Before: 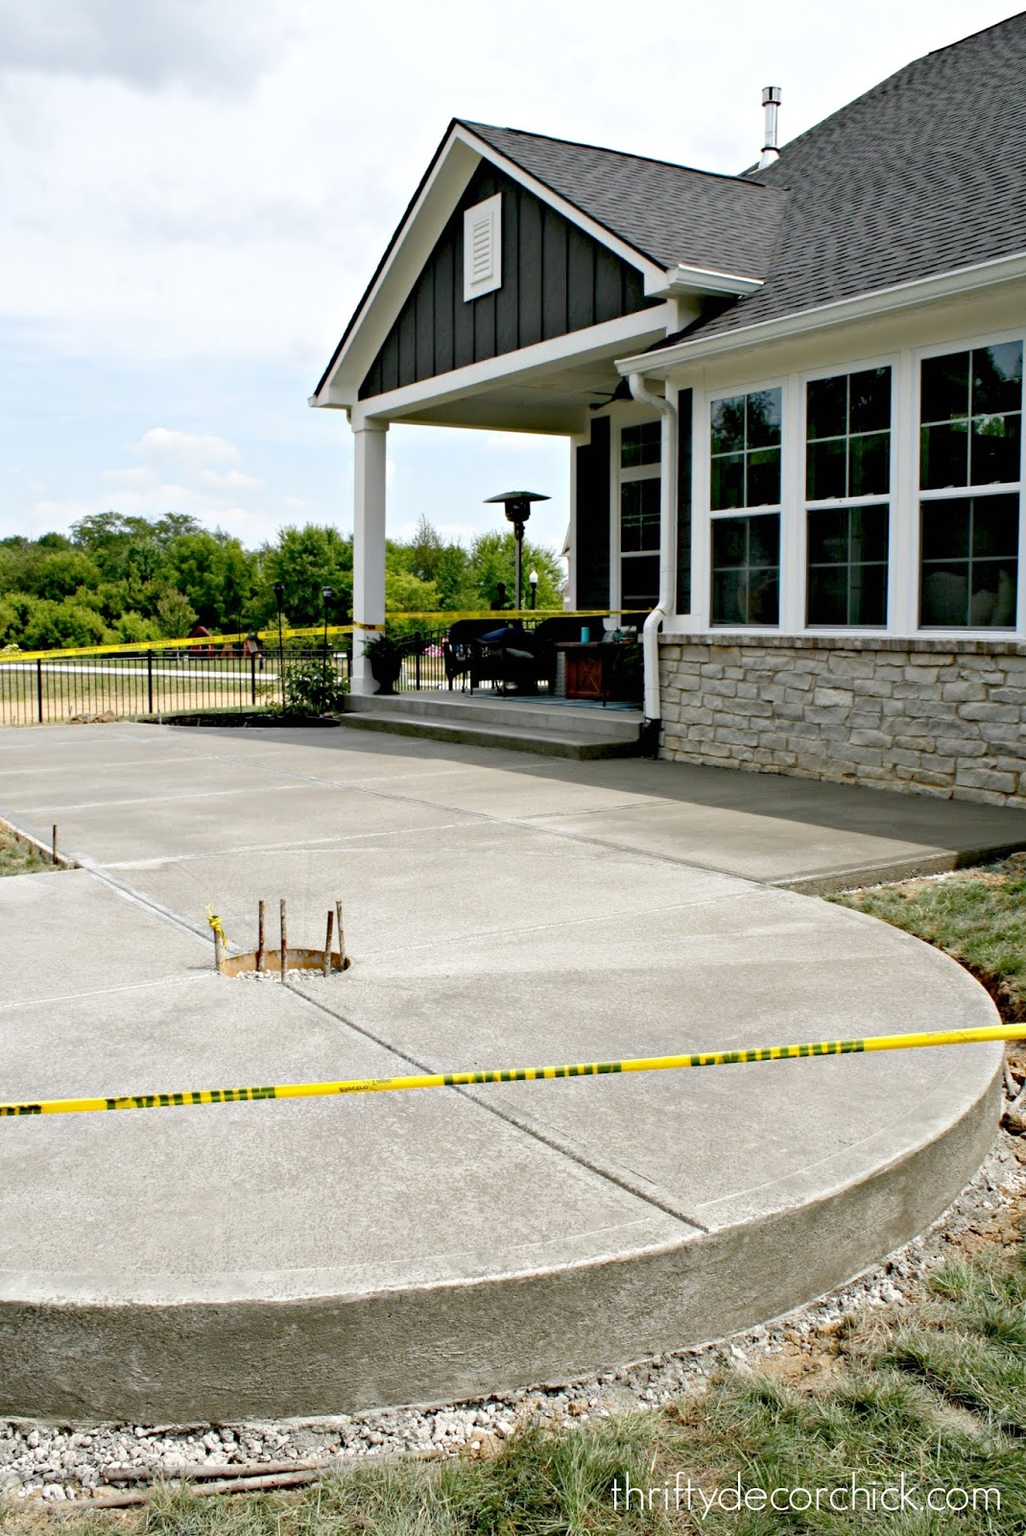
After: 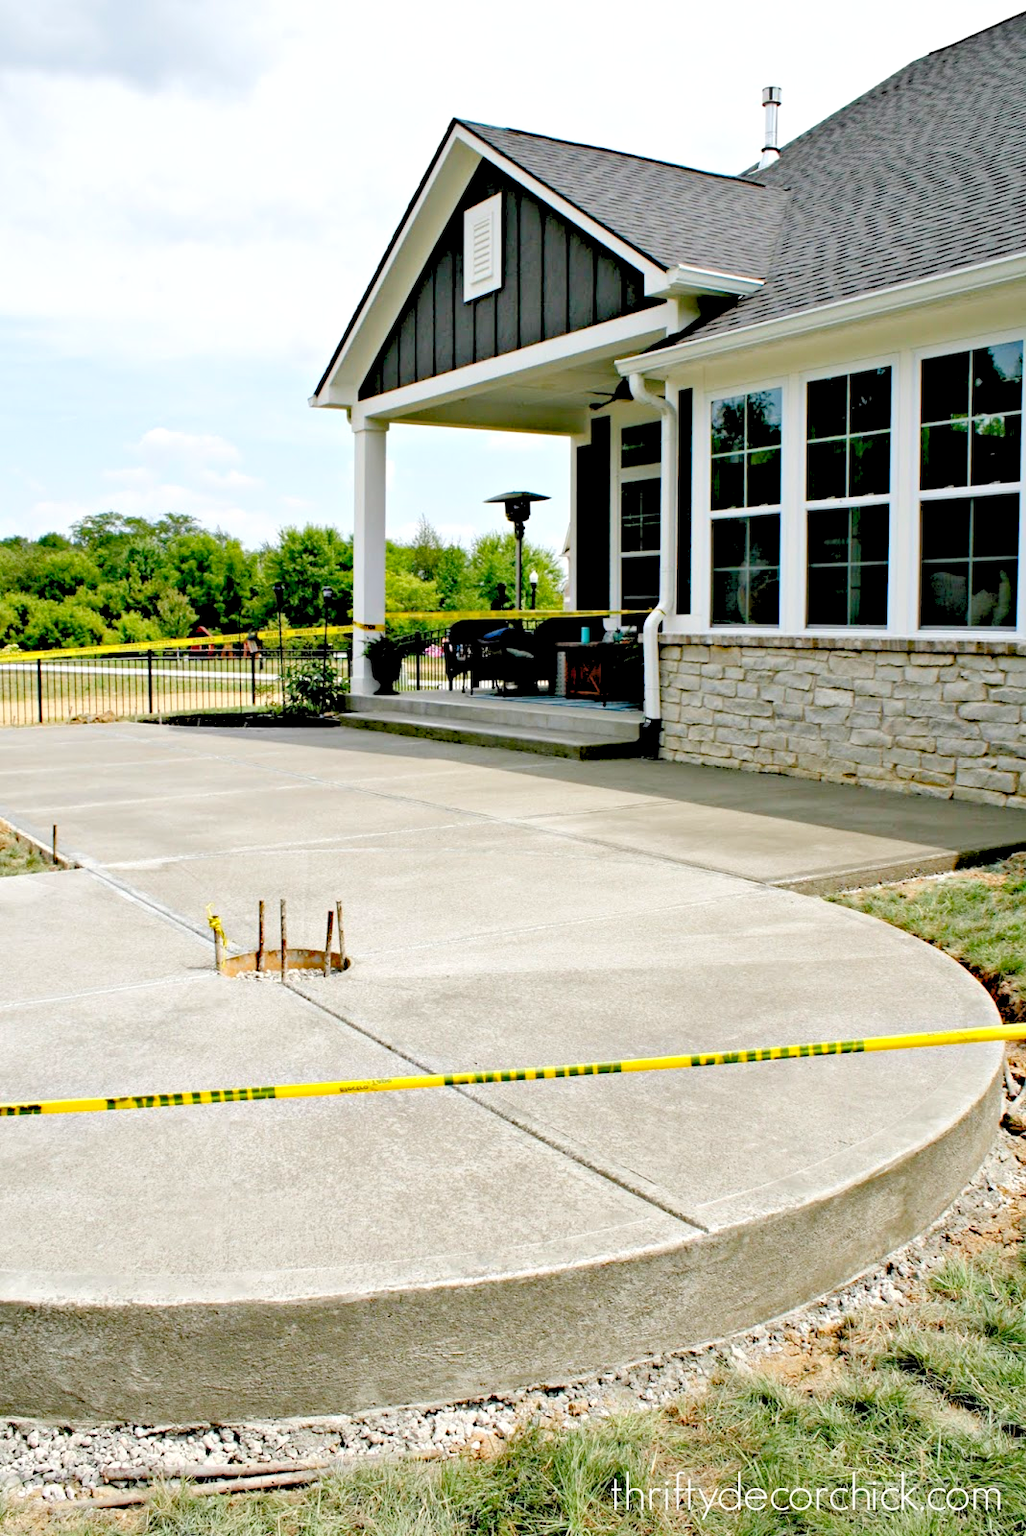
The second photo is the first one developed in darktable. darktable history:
shadows and highlights: shadows 29.22, highlights -29.16, low approximation 0.01, soften with gaussian
haze removal: compatibility mode true, adaptive false
levels: levels [0.072, 0.414, 0.976]
